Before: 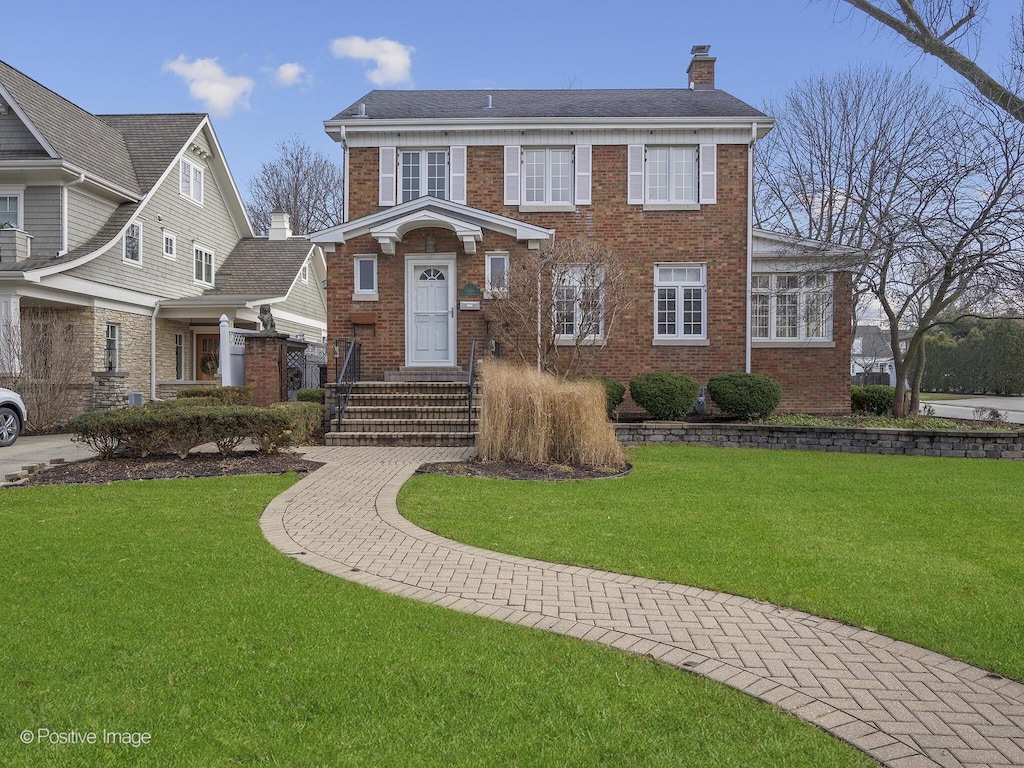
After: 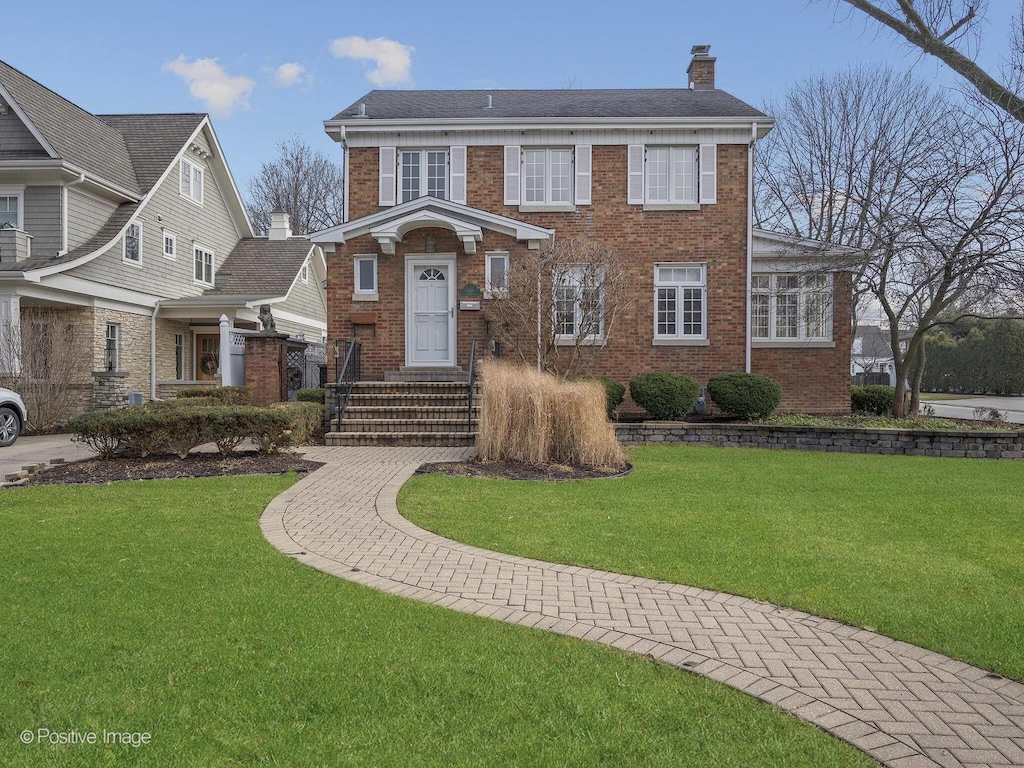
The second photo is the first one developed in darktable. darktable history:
color zones: curves: ch0 [(0.018, 0.548) (0.224, 0.64) (0.425, 0.447) (0.675, 0.575) (0.732, 0.579)]; ch1 [(0.066, 0.487) (0.25, 0.5) (0.404, 0.43) (0.75, 0.421) (0.956, 0.421)]; ch2 [(0.044, 0.561) (0.215, 0.465) (0.399, 0.544) (0.465, 0.548) (0.614, 0.447) (0.724, 0.43) (0.882, 0.623) (0.956, 0.632)]
exposure: exposure -0.184 EV, compensate highlight preservation false
